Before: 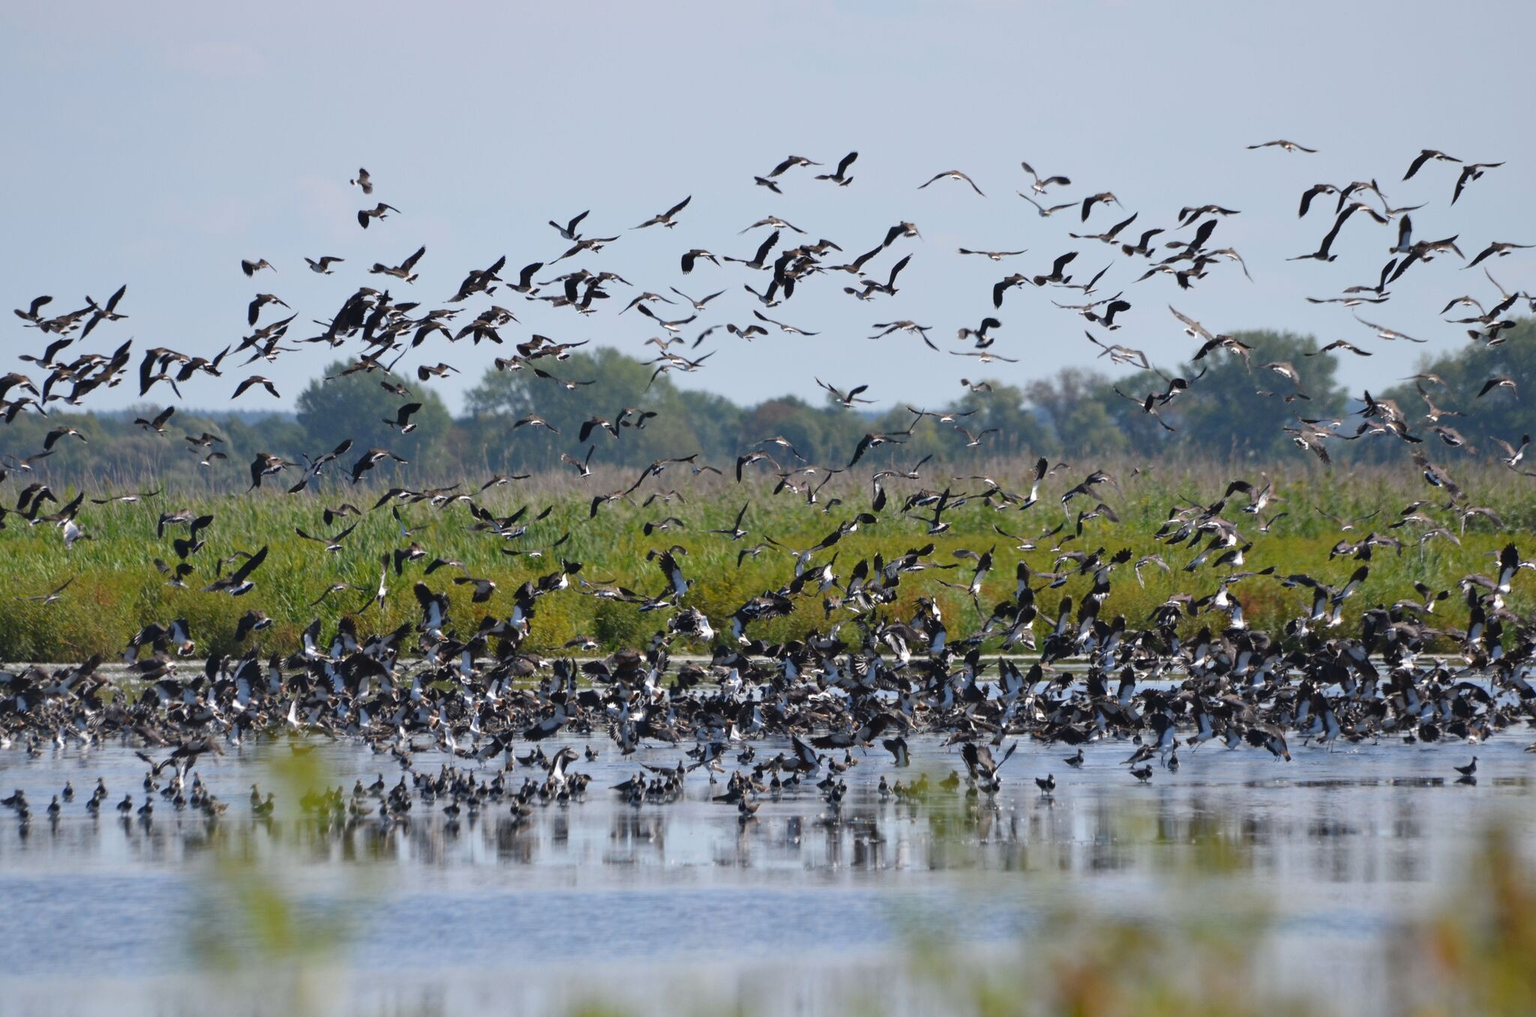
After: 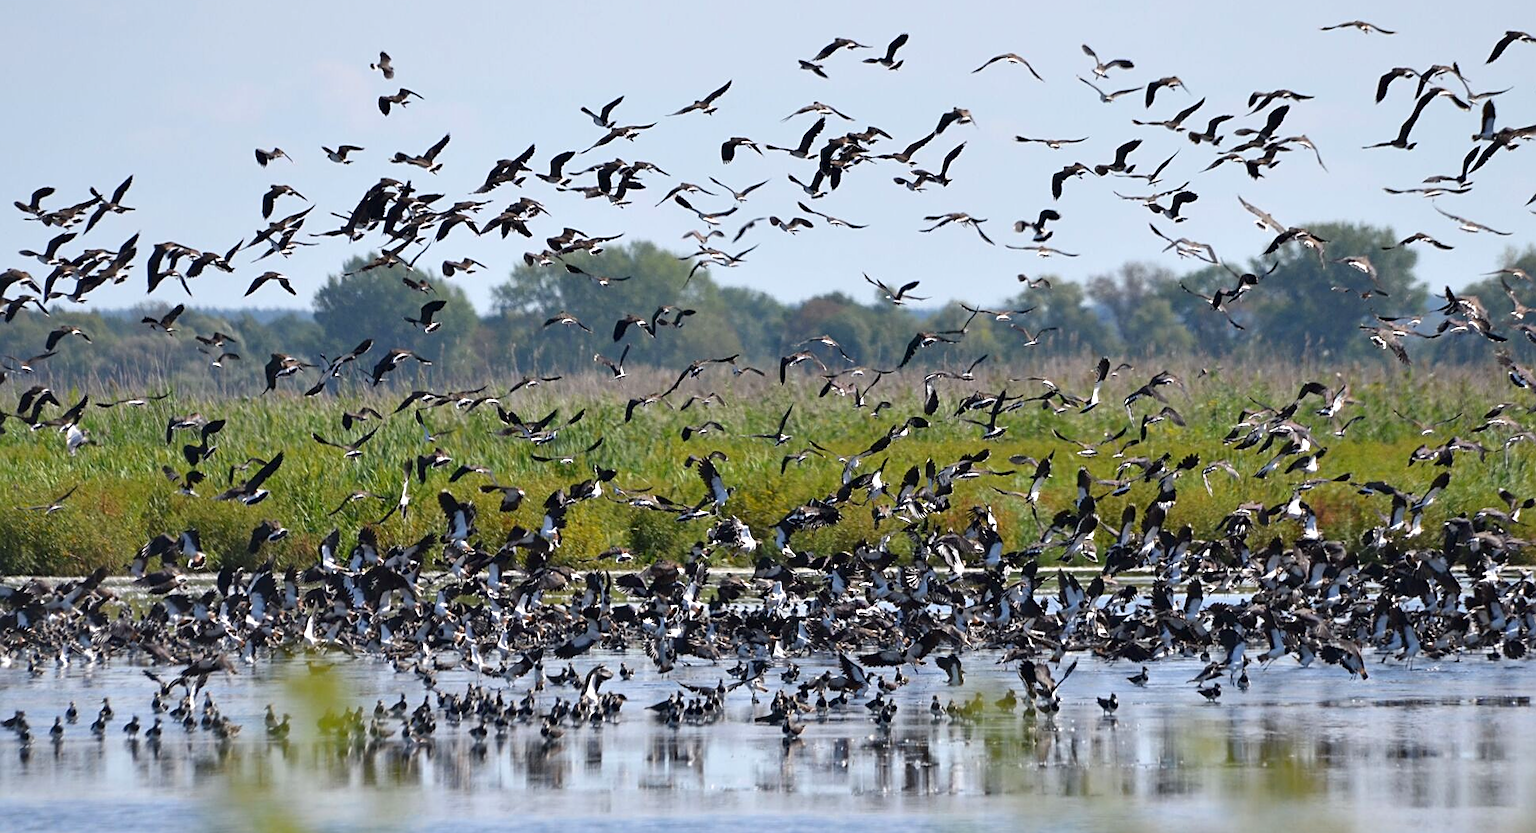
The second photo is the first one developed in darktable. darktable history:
crop and rotate: angle 0.049°, top 11.797%, right 5.505%, bottom 10.7%
sharpen: on, module defaults
contrast equalizer: y [[0.6 ×6], [0.55 ×6], [0 ×6], [0 ×6], [0 ×6]], mix 0.209
exposure: exposure 0.296 EV, compensate exposure bias true, compensate highlight preservation false
